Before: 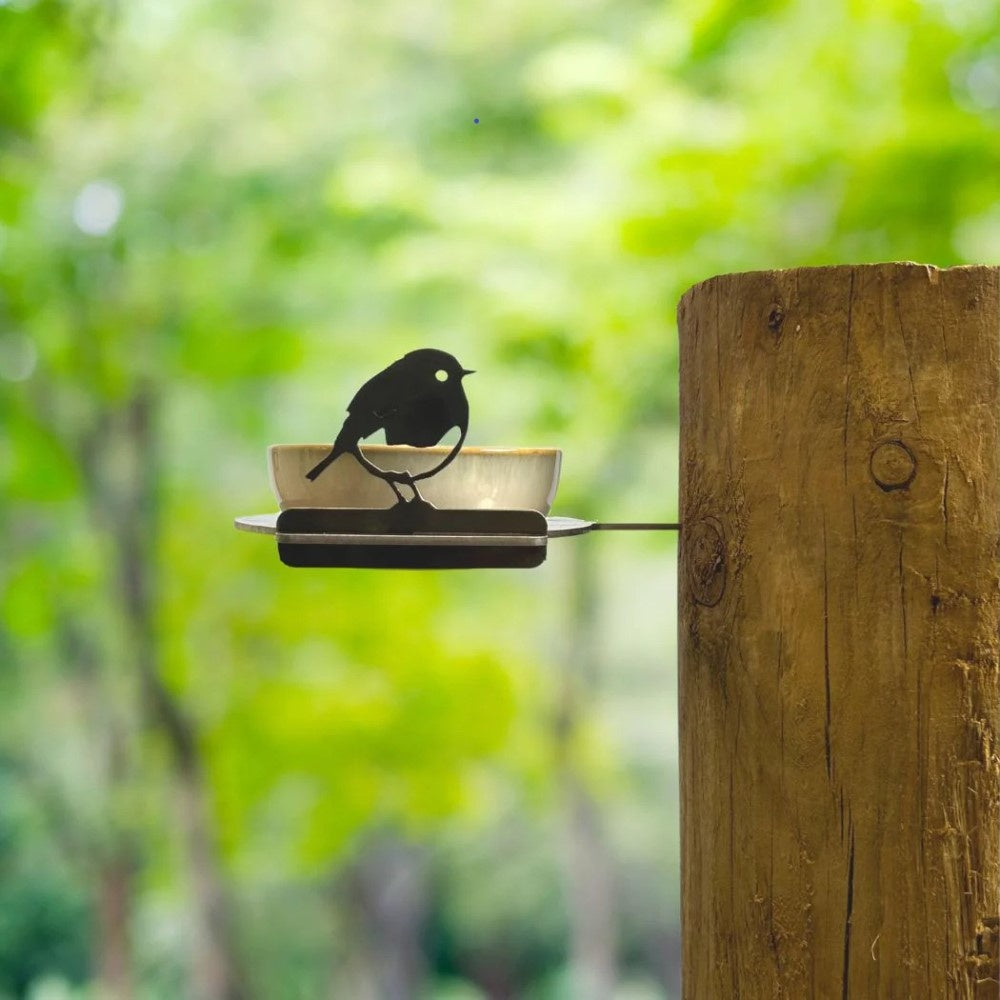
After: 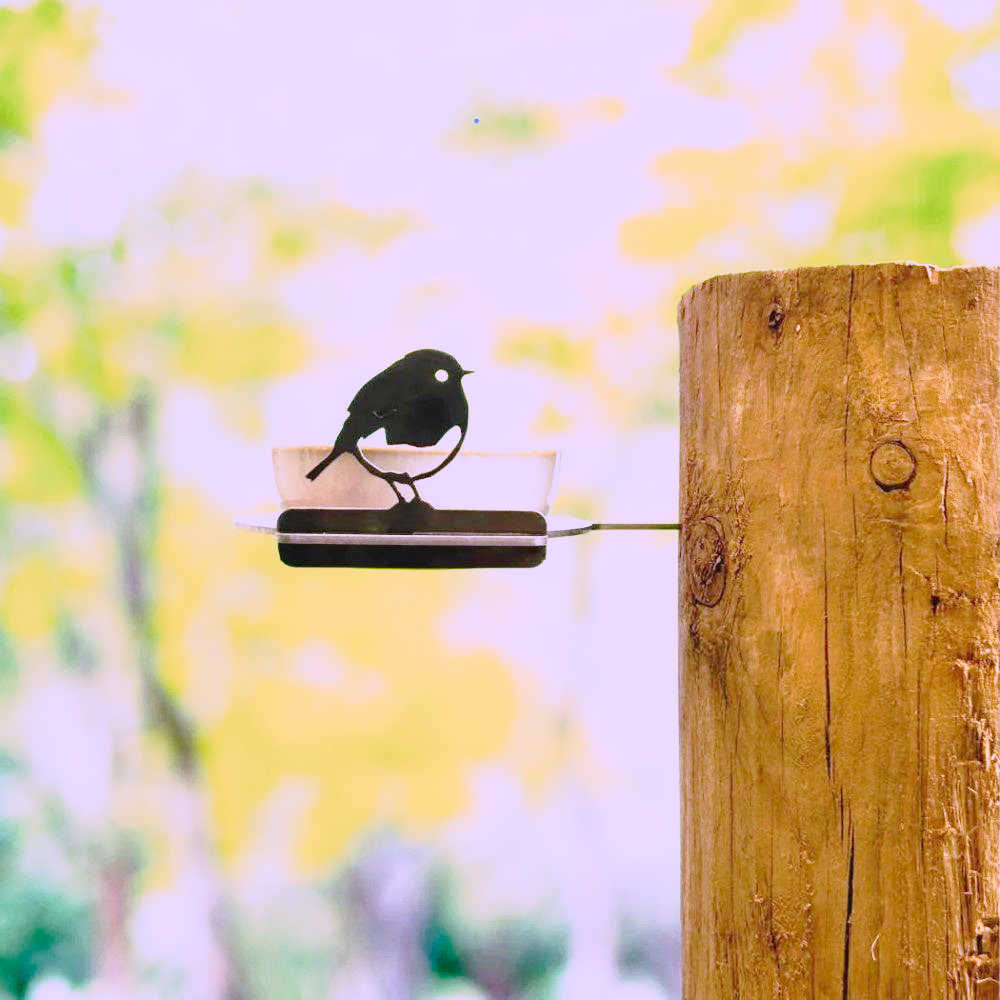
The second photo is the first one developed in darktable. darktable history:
tone equalizer: on, module defaults
color correction: highlights a* 15.05, highlights b* -25.82
tone curve: curves: ch0 [(0.003, 0.003) (0.104, 0.069) (0.236, 0.218) (0.401, 0.443) (0.495, 0.55) (0.625, 0.67) (0.819, 0.841) (0.96, 0.899)]; ch1 [(0, 0) (0.161, 0.092) (0.37, 0.302) (0.424, 0.402) (0.45, 0.466) (0.495, 0.506) (0.573, 0.571) (0.638, 0.641) (0.751, 0.741) (1, 1)]; ch2 [(0, 0) (0.352, 0.403) (0.466, 0.443) (0.524, 0.501) (0.56, 0.556) (1, 1)], preserve colors none
base curve: curves: ch0 [(0, 0) (0.012, 0.01) (0.073, 0.168) (0.31, 0.711) (0.645, 0.957) (1, 1)], preserve colors none
